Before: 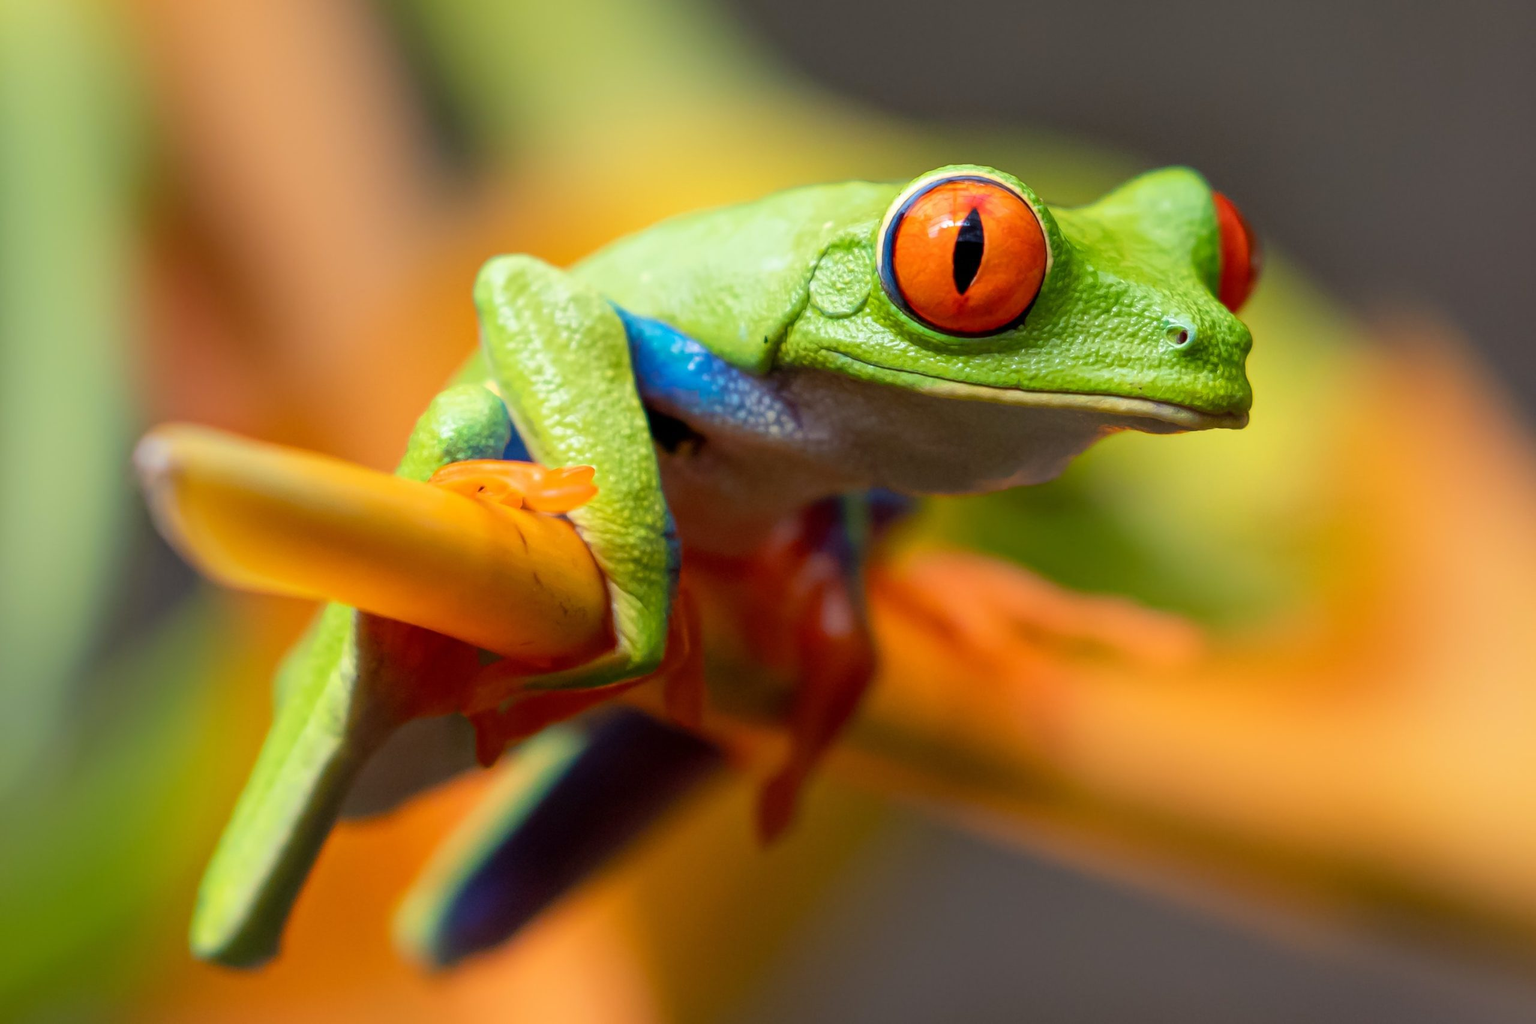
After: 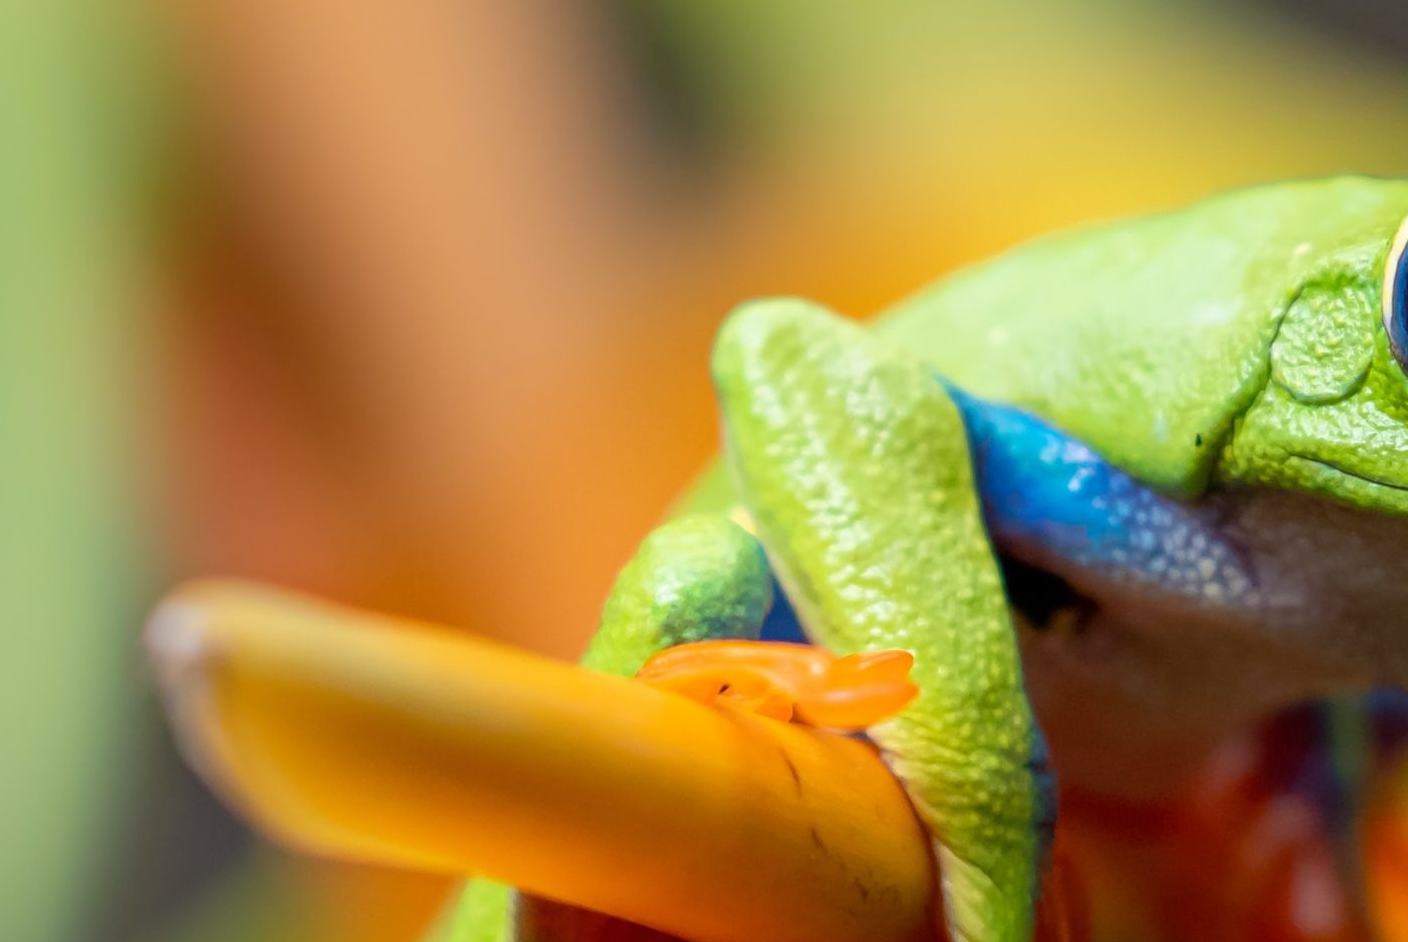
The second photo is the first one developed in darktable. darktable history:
crop and rotate: left 3.052%, top 7.434%, right 41.947%, bottom 37.362%
